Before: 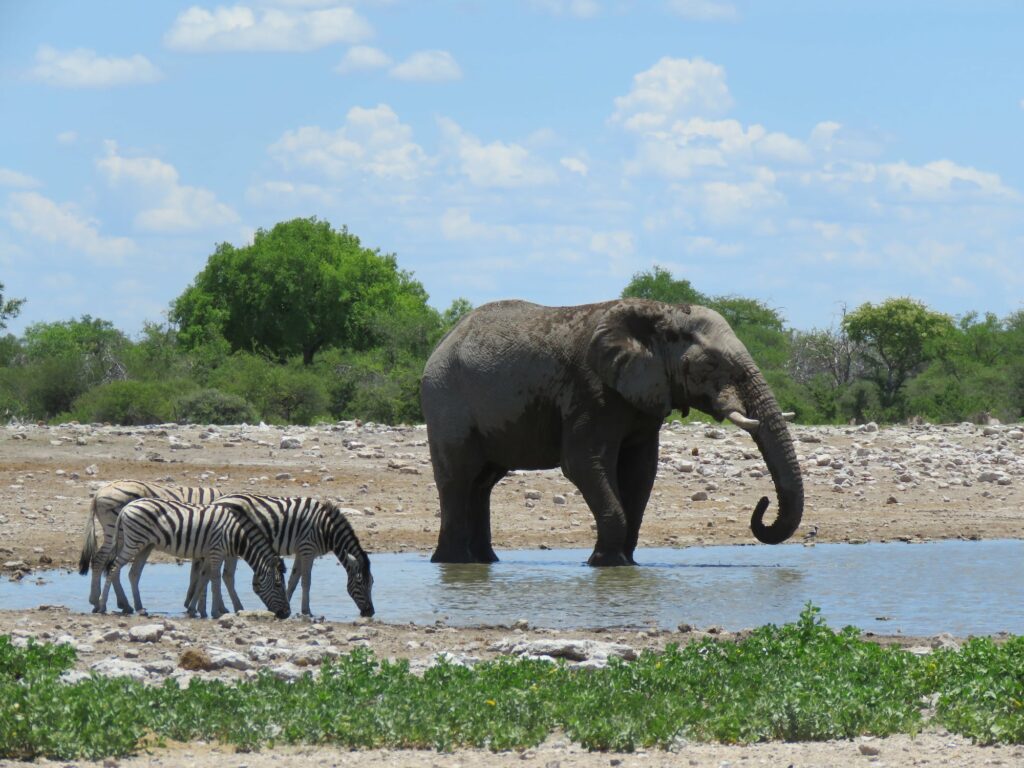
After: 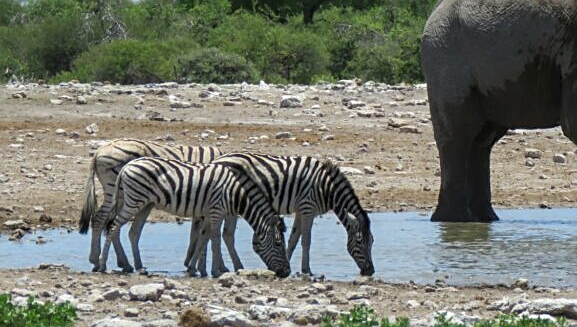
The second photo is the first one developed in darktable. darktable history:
local contrast: on, module defaults
crop: top 44.483%, right 43.593%, bottom 12.892%
sharpen: on, module defaults
